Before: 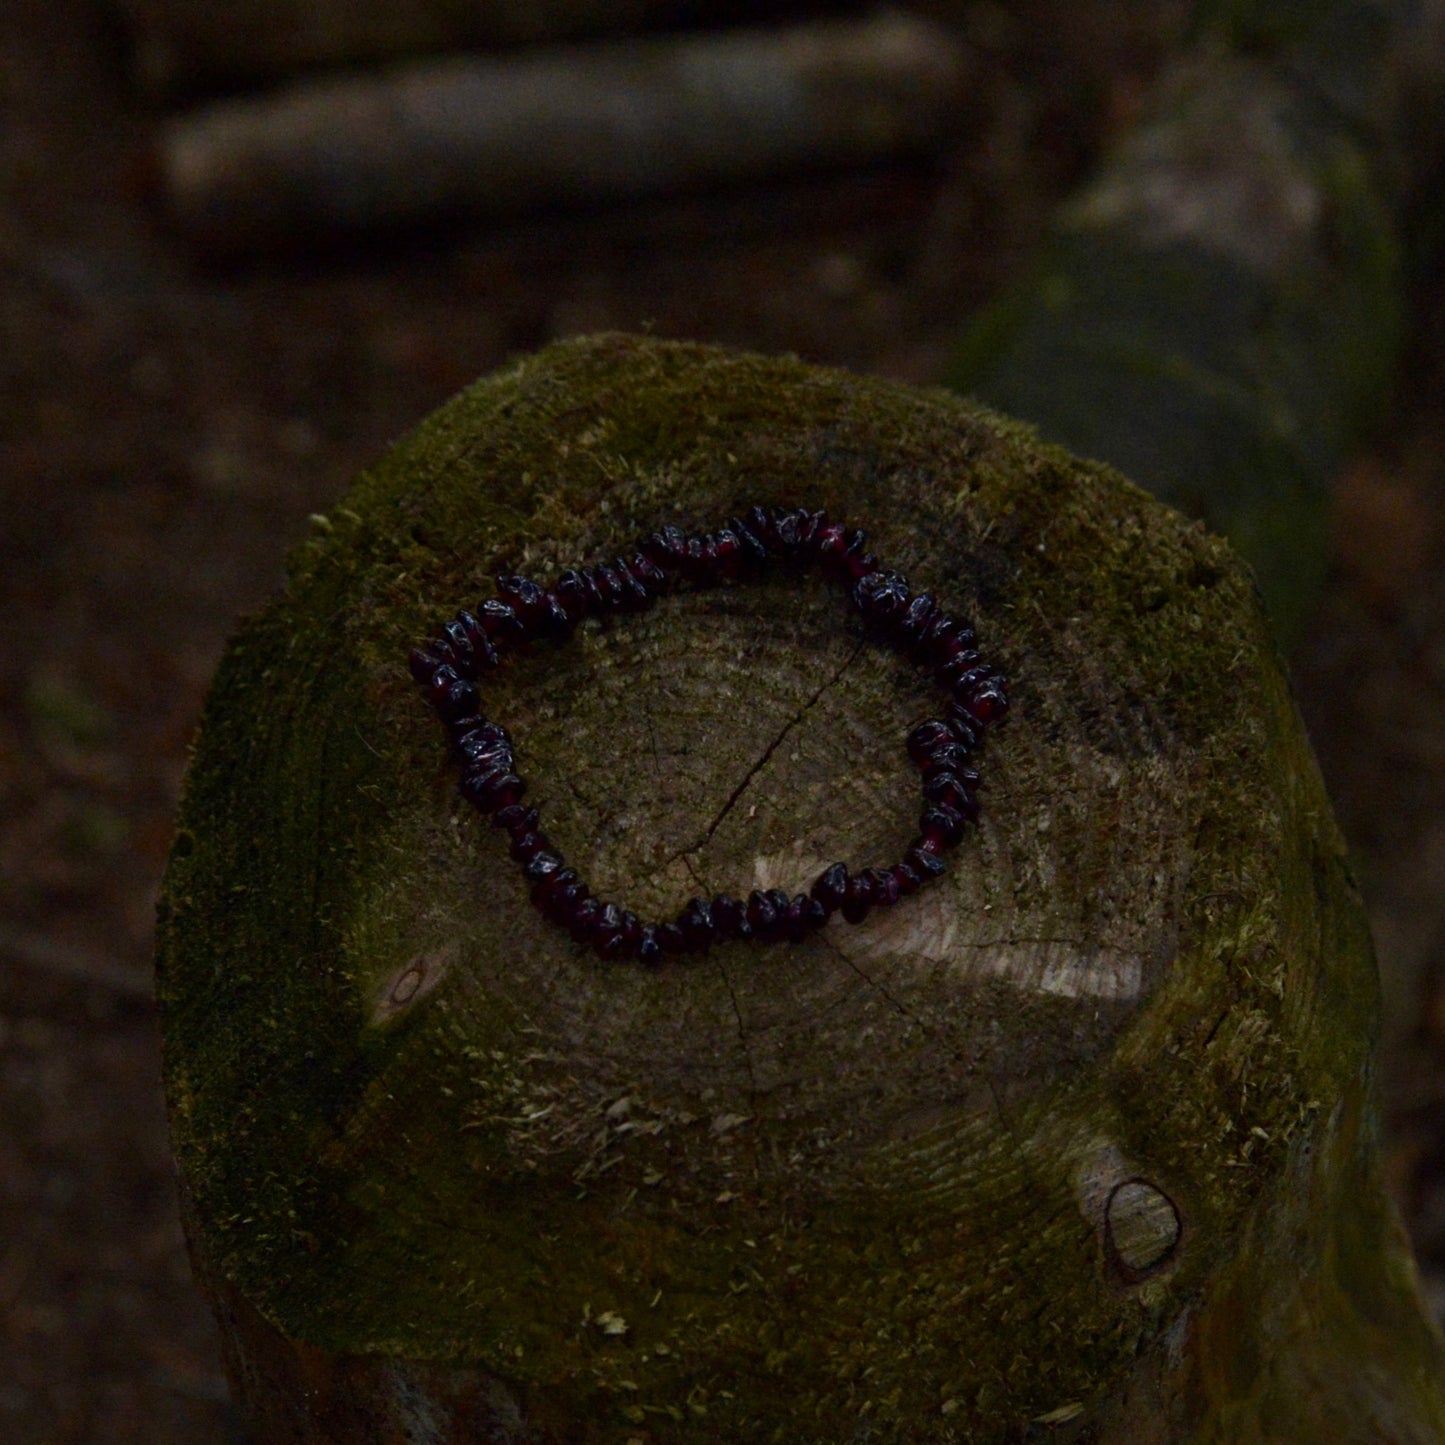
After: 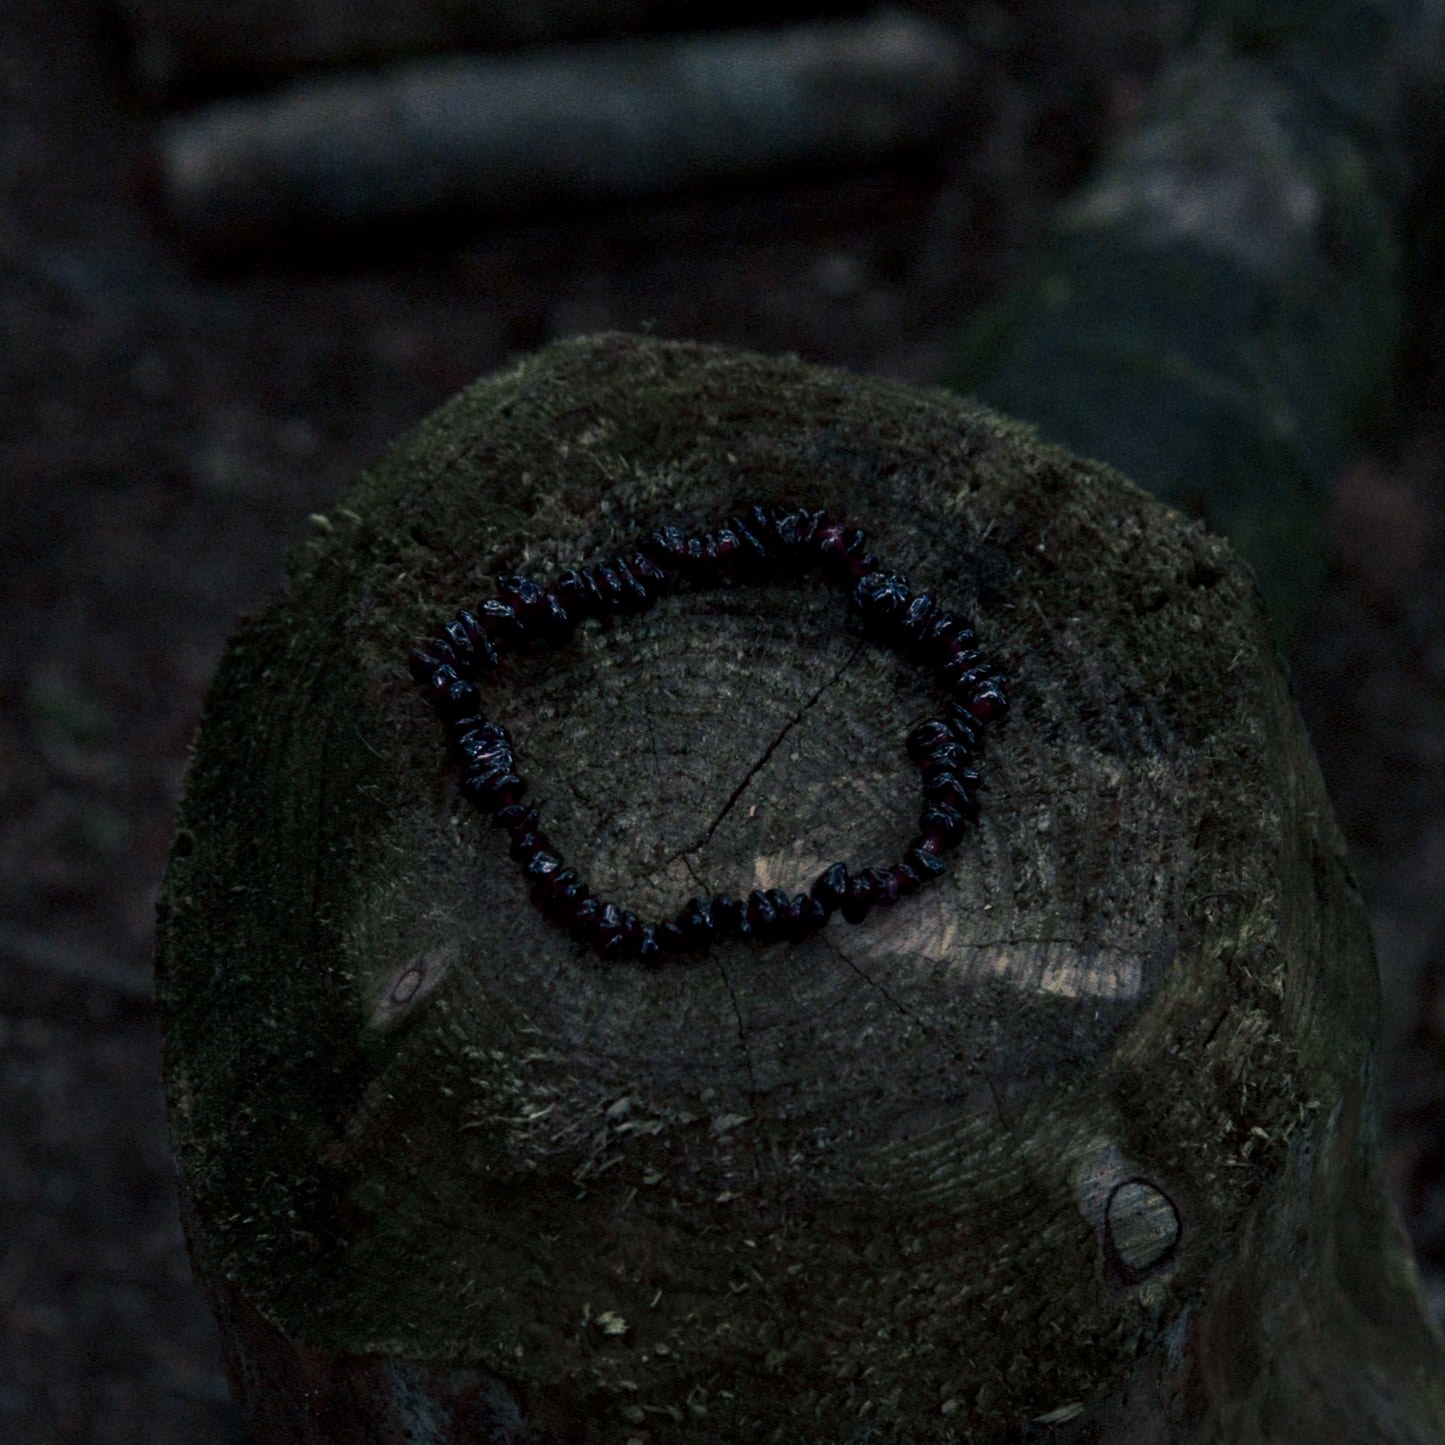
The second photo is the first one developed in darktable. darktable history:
split-toning: shadows › hue 216°, shadows › saturation 1, highlights › hue 57.6°, balance -33.4
local contrast: on, module defaults
